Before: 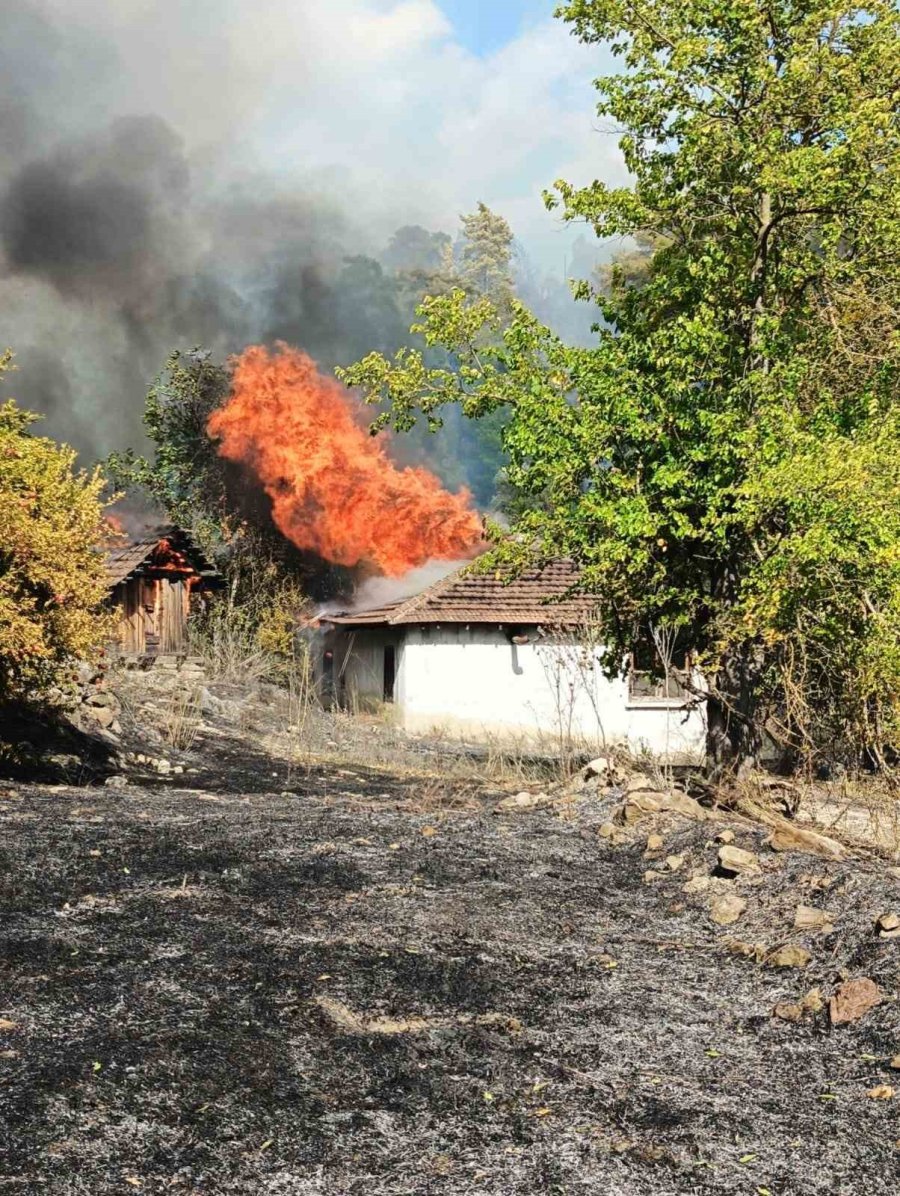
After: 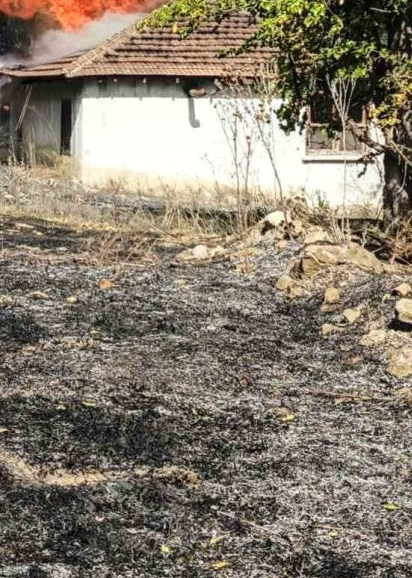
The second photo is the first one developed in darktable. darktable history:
crop: left 35.976%, top 45.819%, right 18.162%, bottom 5.807%
white balance: emerald 1
local contrast: on, module defaults
